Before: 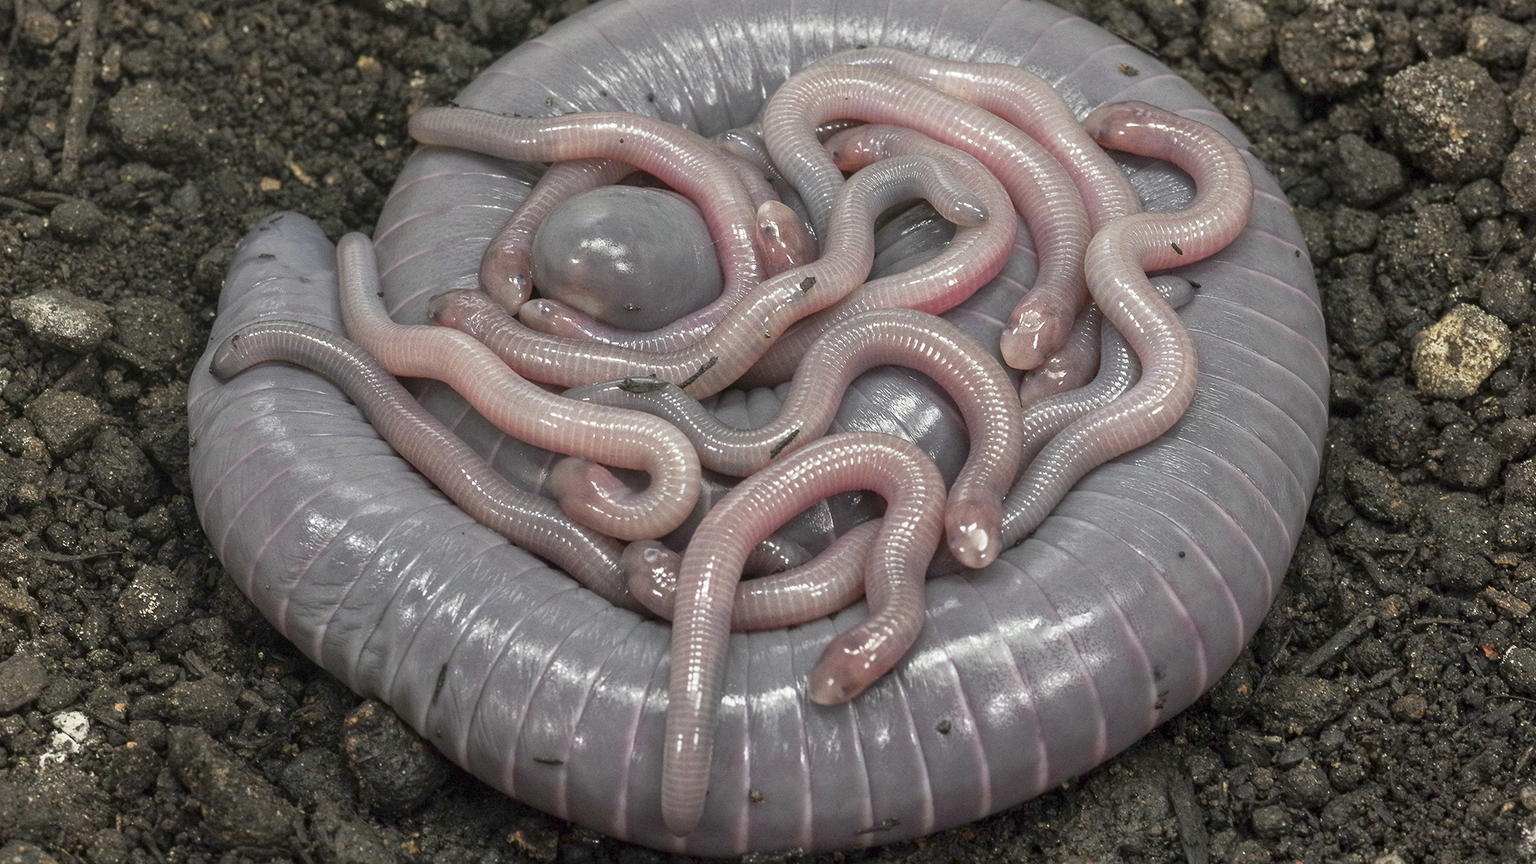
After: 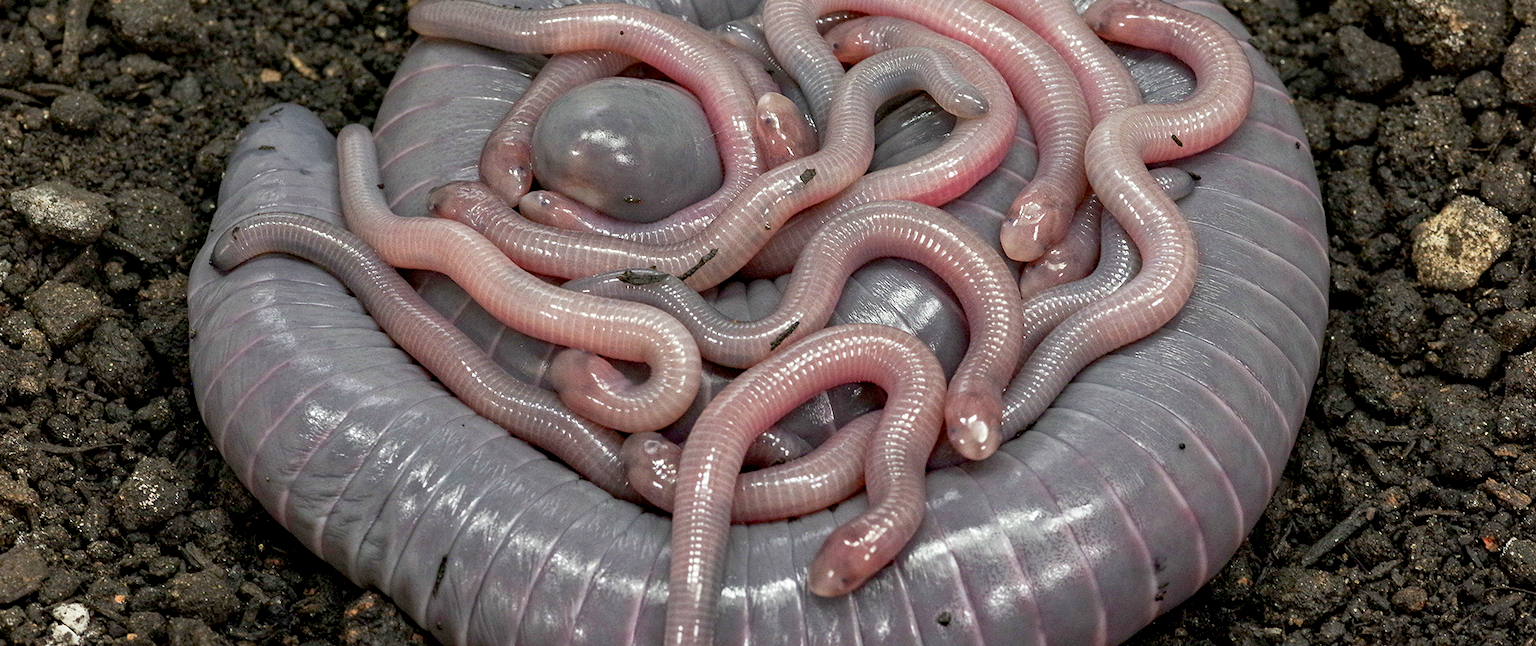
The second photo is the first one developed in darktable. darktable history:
exposure: black level correction 0.009, exposure 0.016 EV, compensate highlight preservation false
crop and rotate: top 12.589%, bottom 12.49%
haze removal: compatibility mode true, adaptive false
